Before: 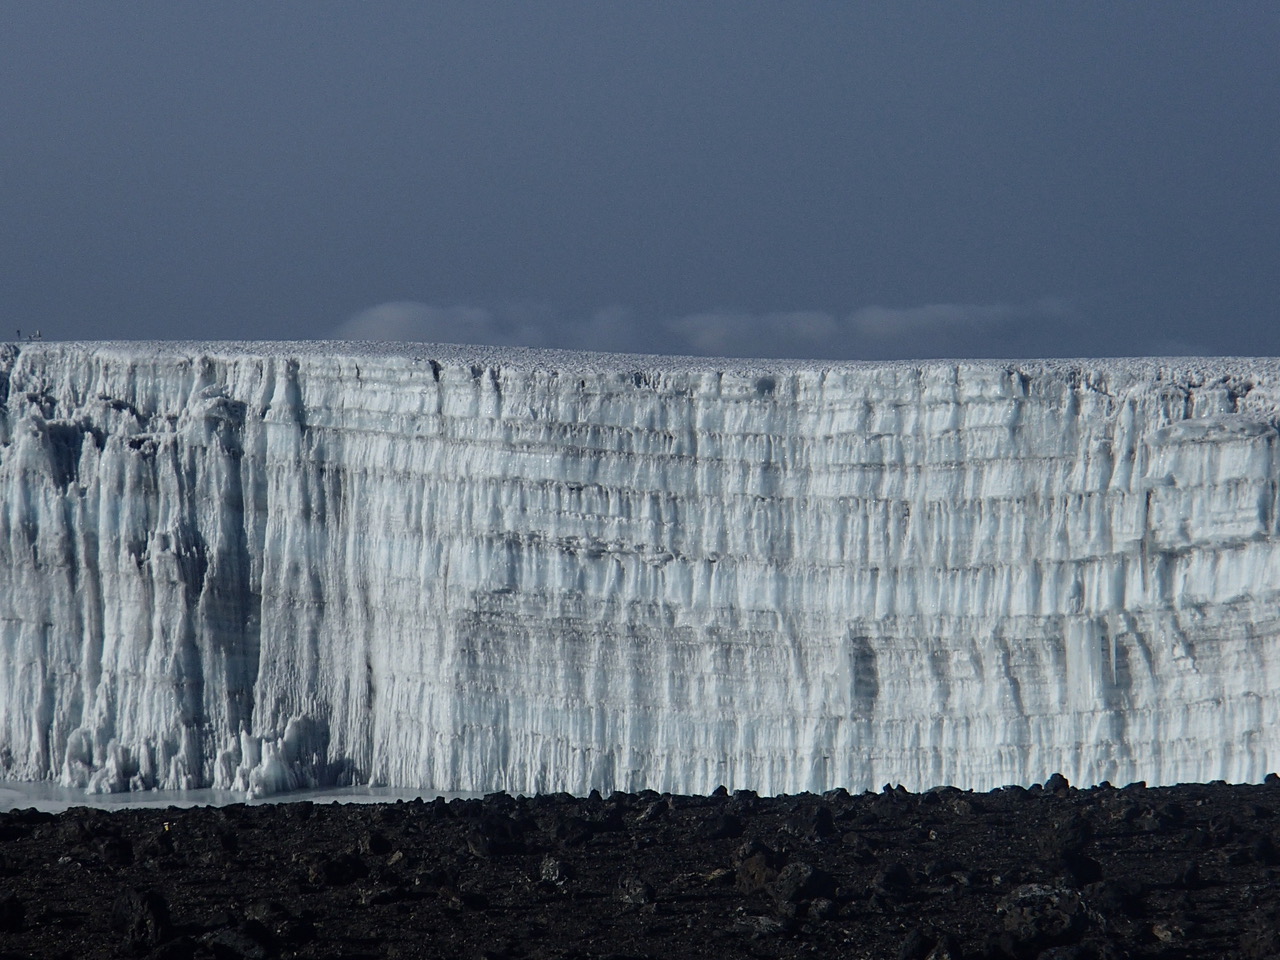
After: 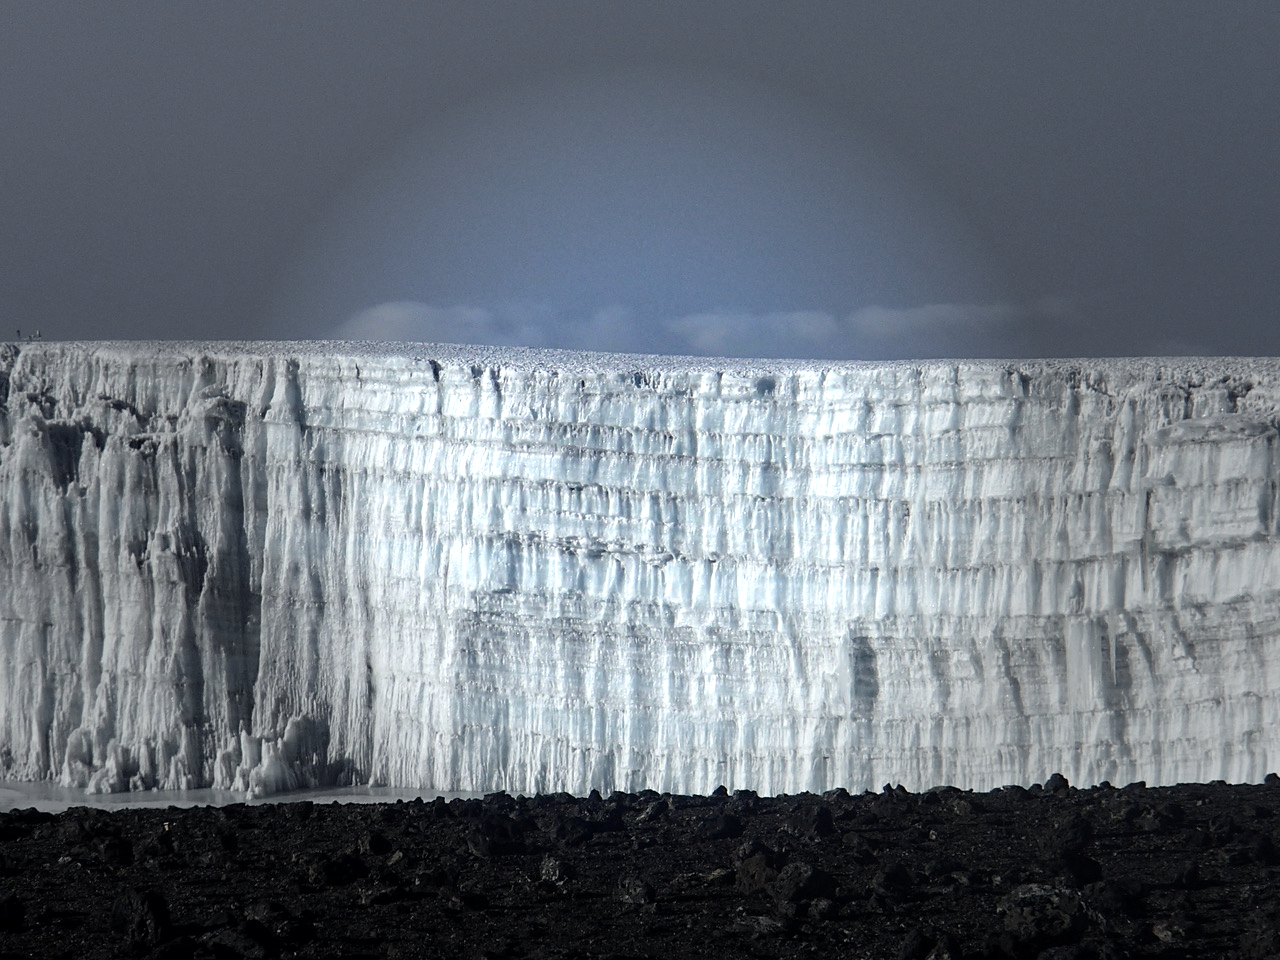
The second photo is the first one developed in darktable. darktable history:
vignetting: fall-off start 31.28%, fall-off radius 34.64%, brightness -0.575
exposure: black level correction 0.001, exposure 1 EV, compensate highlight preservation false
